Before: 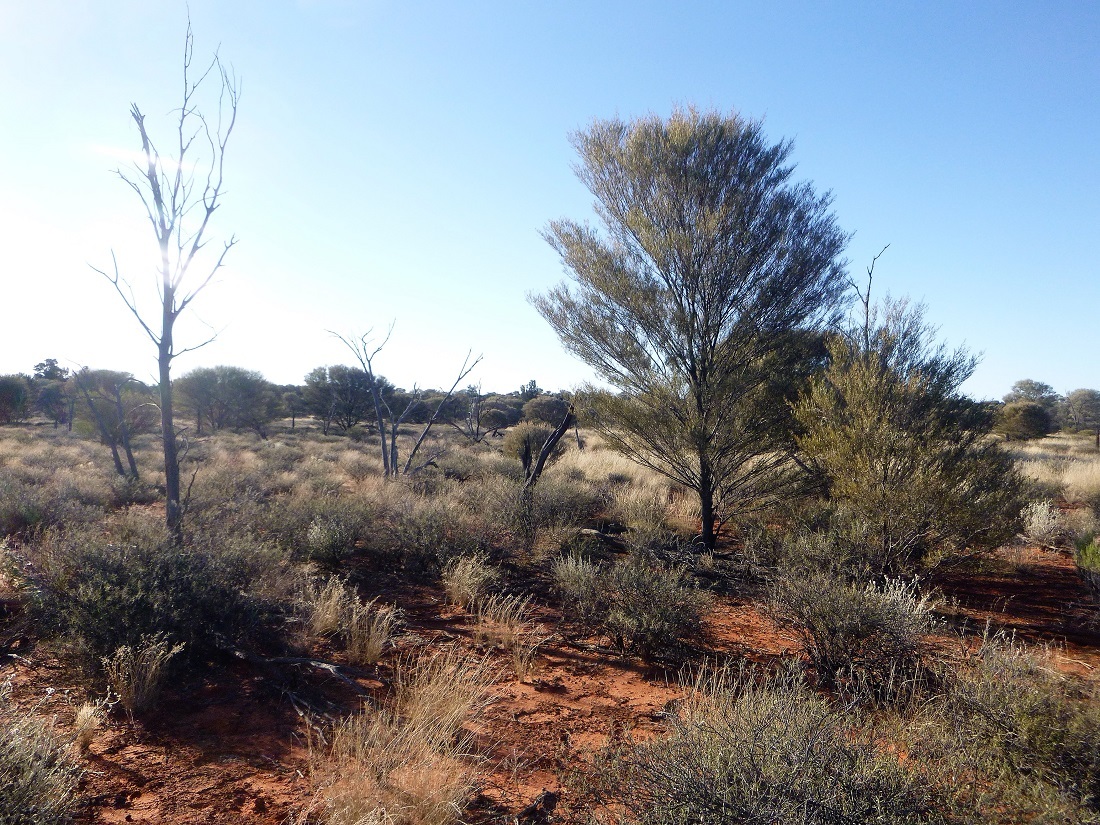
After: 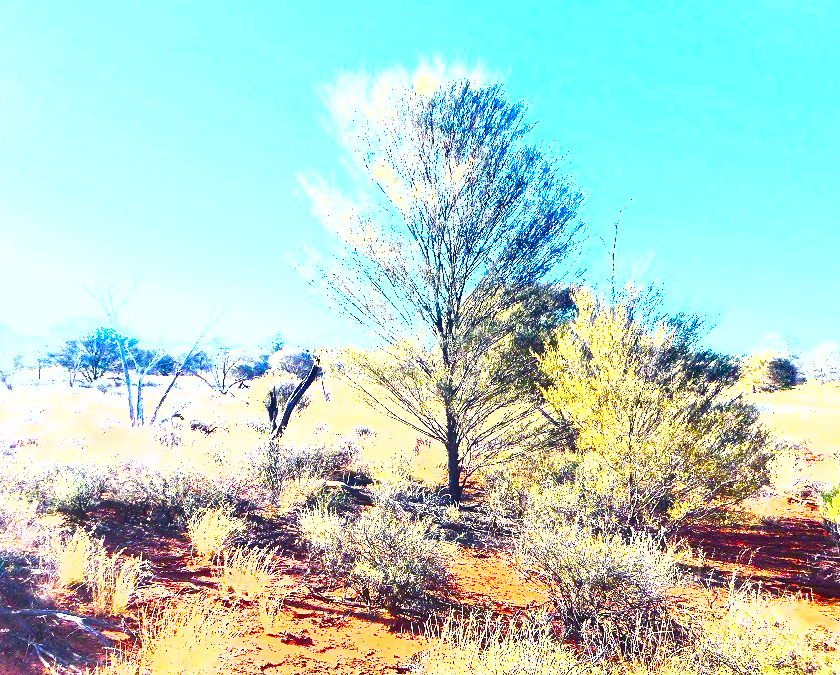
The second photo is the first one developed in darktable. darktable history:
crop: left 23.095%, top 5.827%, bottom 11.854%
exposure: black level correction 0, exposure 4 EV, compensate exposure bias true, compensate highlight preservation false
shadows and highlights: shadows 40, highlights -54, highlights color adjustment 46%, low approximation 0.01, soften with gaussian
contrast brightness saturation: contrast 0.05
color correction: highlights a* -4.18, highlights b* -10.81
color balance rgb: linear chroma grading › global chroma 15%, perceptual saturation grading › global saturation 30%
